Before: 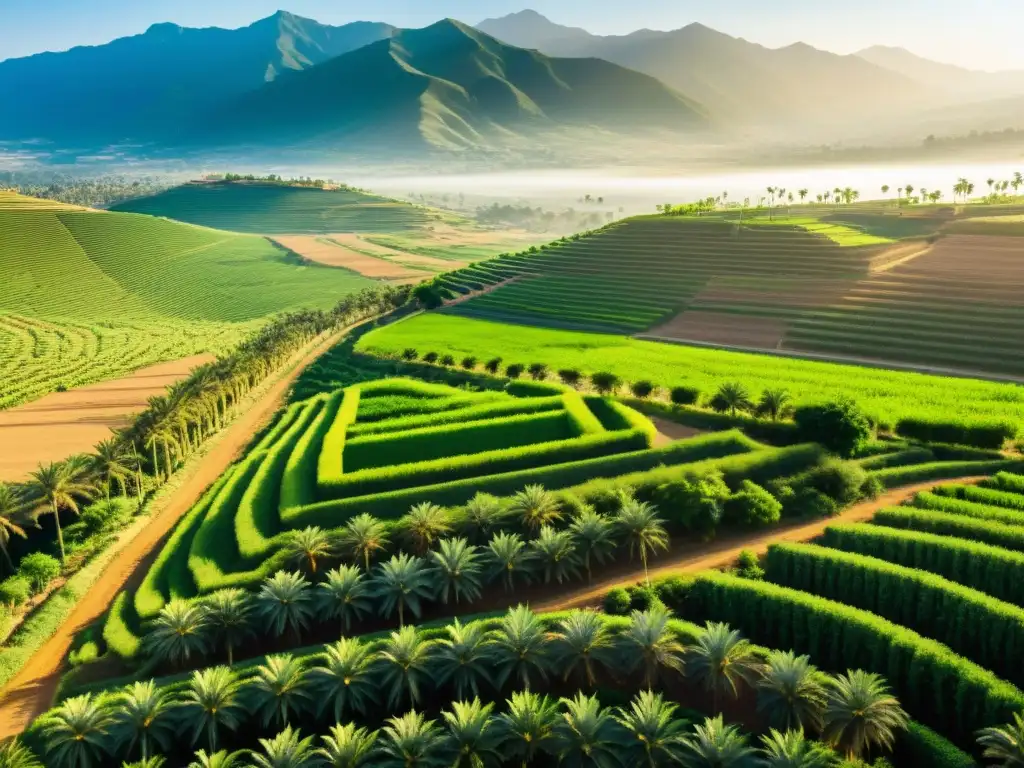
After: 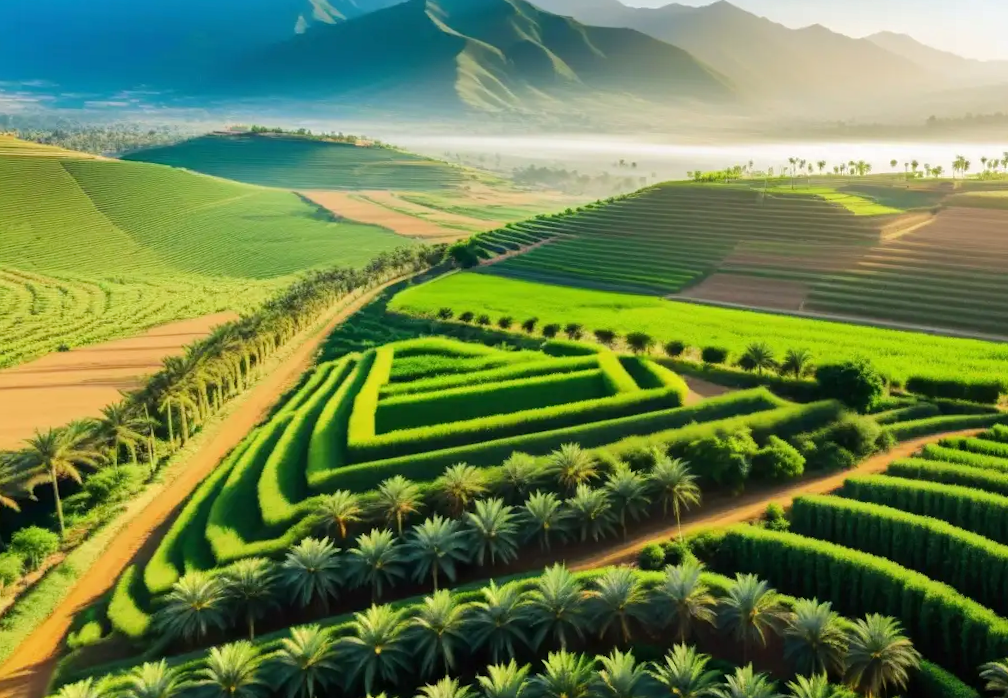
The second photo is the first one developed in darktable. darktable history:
base curve: curves: ch0 [(0, 0) (0.235, 0.266) (0.503, 0.496) (0.786, 0.72) (1, 1)]
rotate and perspective: rotation -0.013°, lens shift (vertical) -0.027, lens shift (horizontal) 0.178, crop left 0.016, crop right 0.989, crop top 0.082, crop bottom 0.918
